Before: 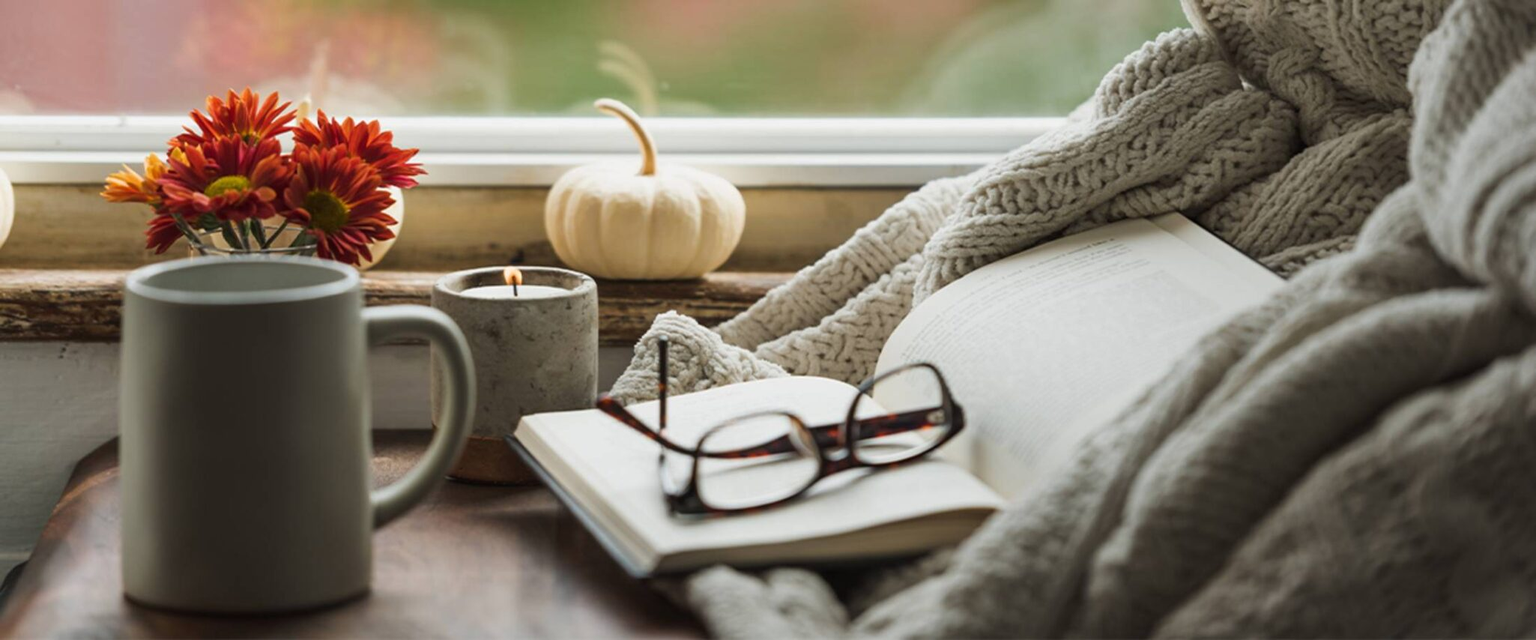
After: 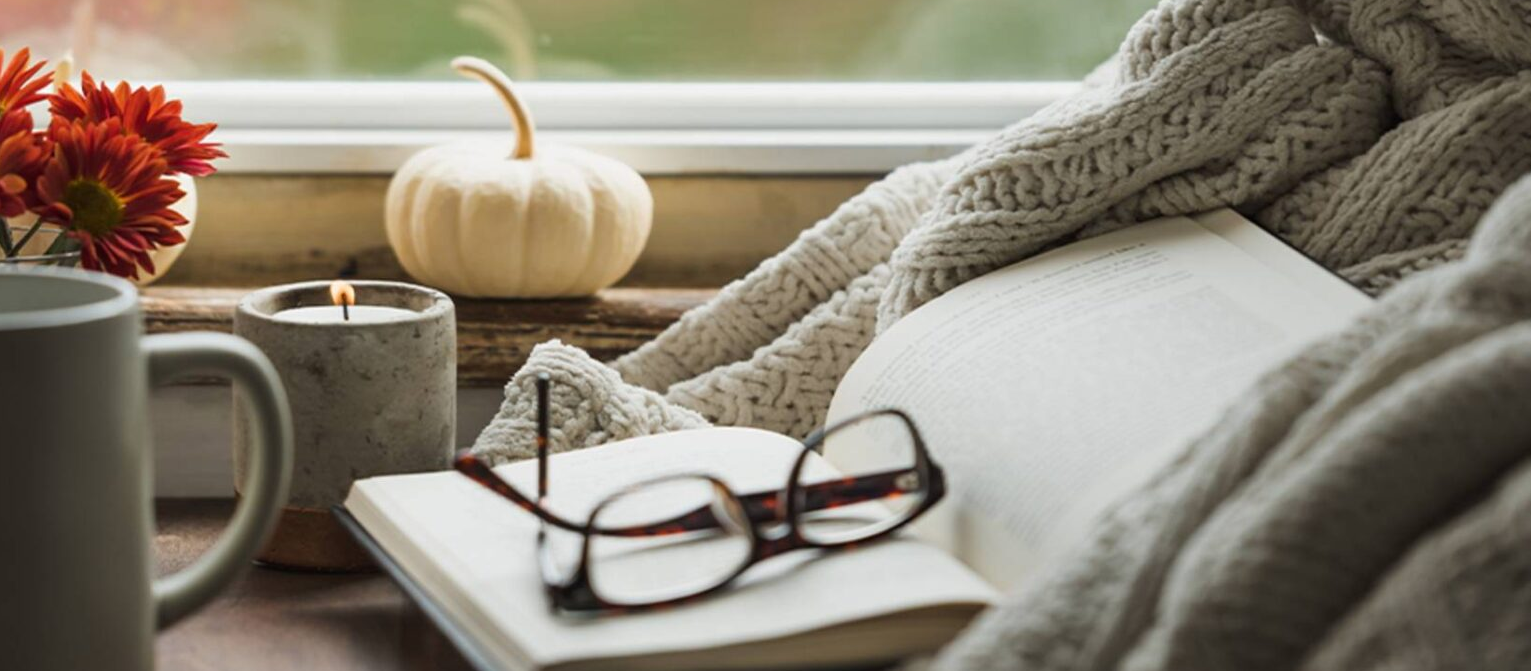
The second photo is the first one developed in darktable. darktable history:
crop: left 16.697%, top 8.783%, right 8.581%, bottom 12.596%
